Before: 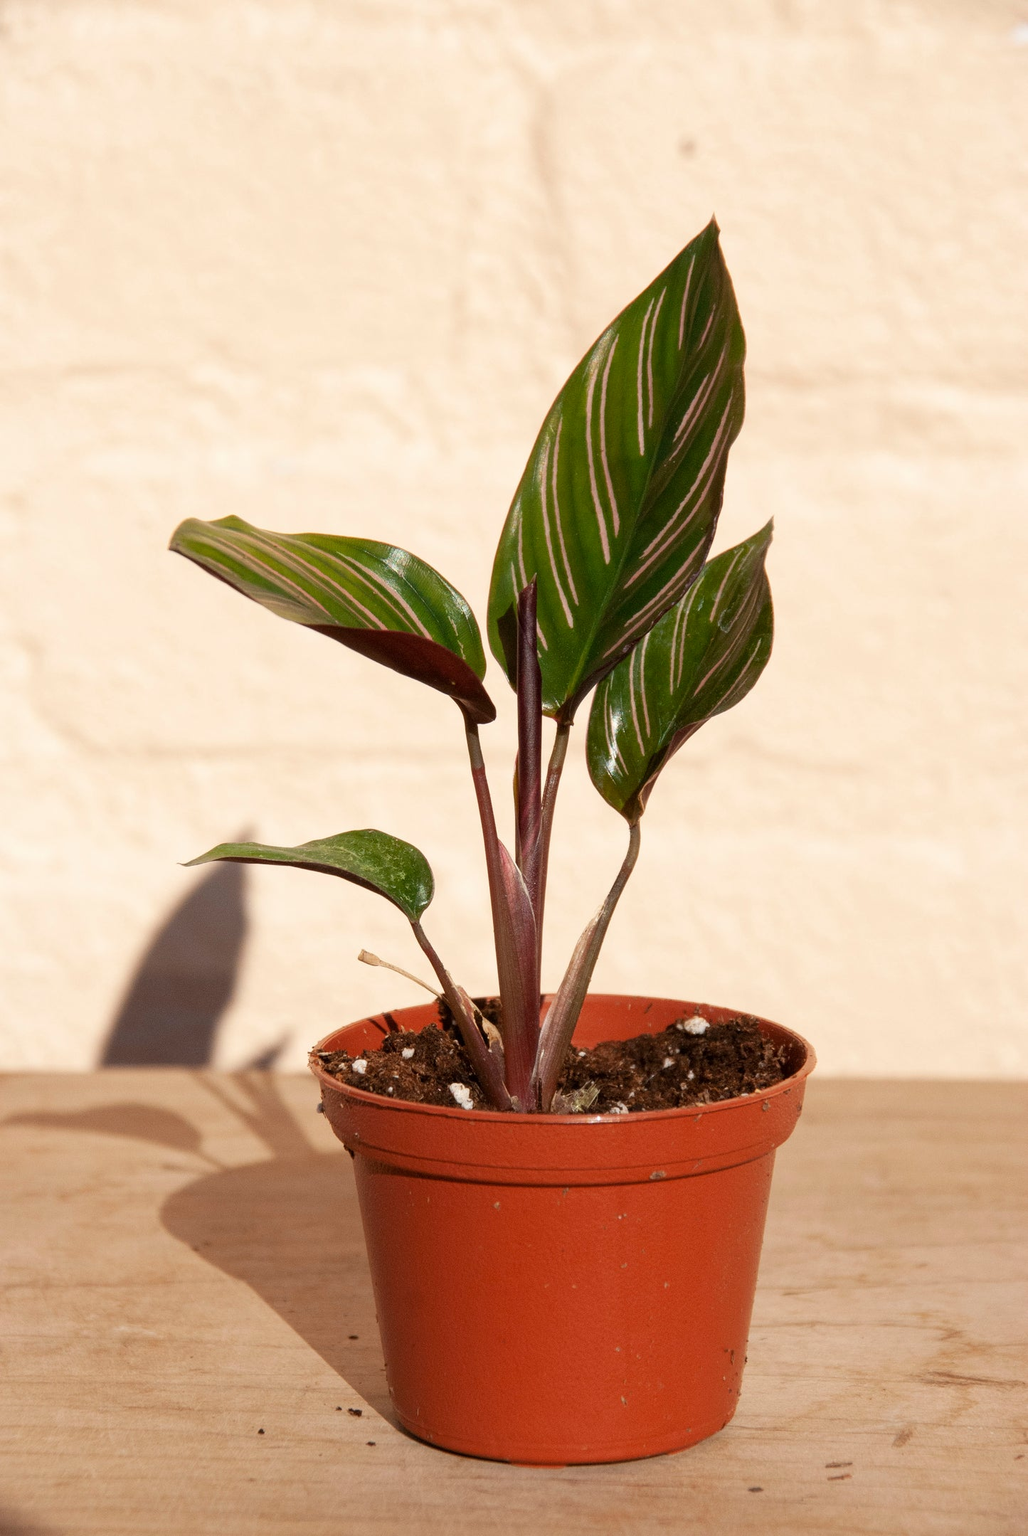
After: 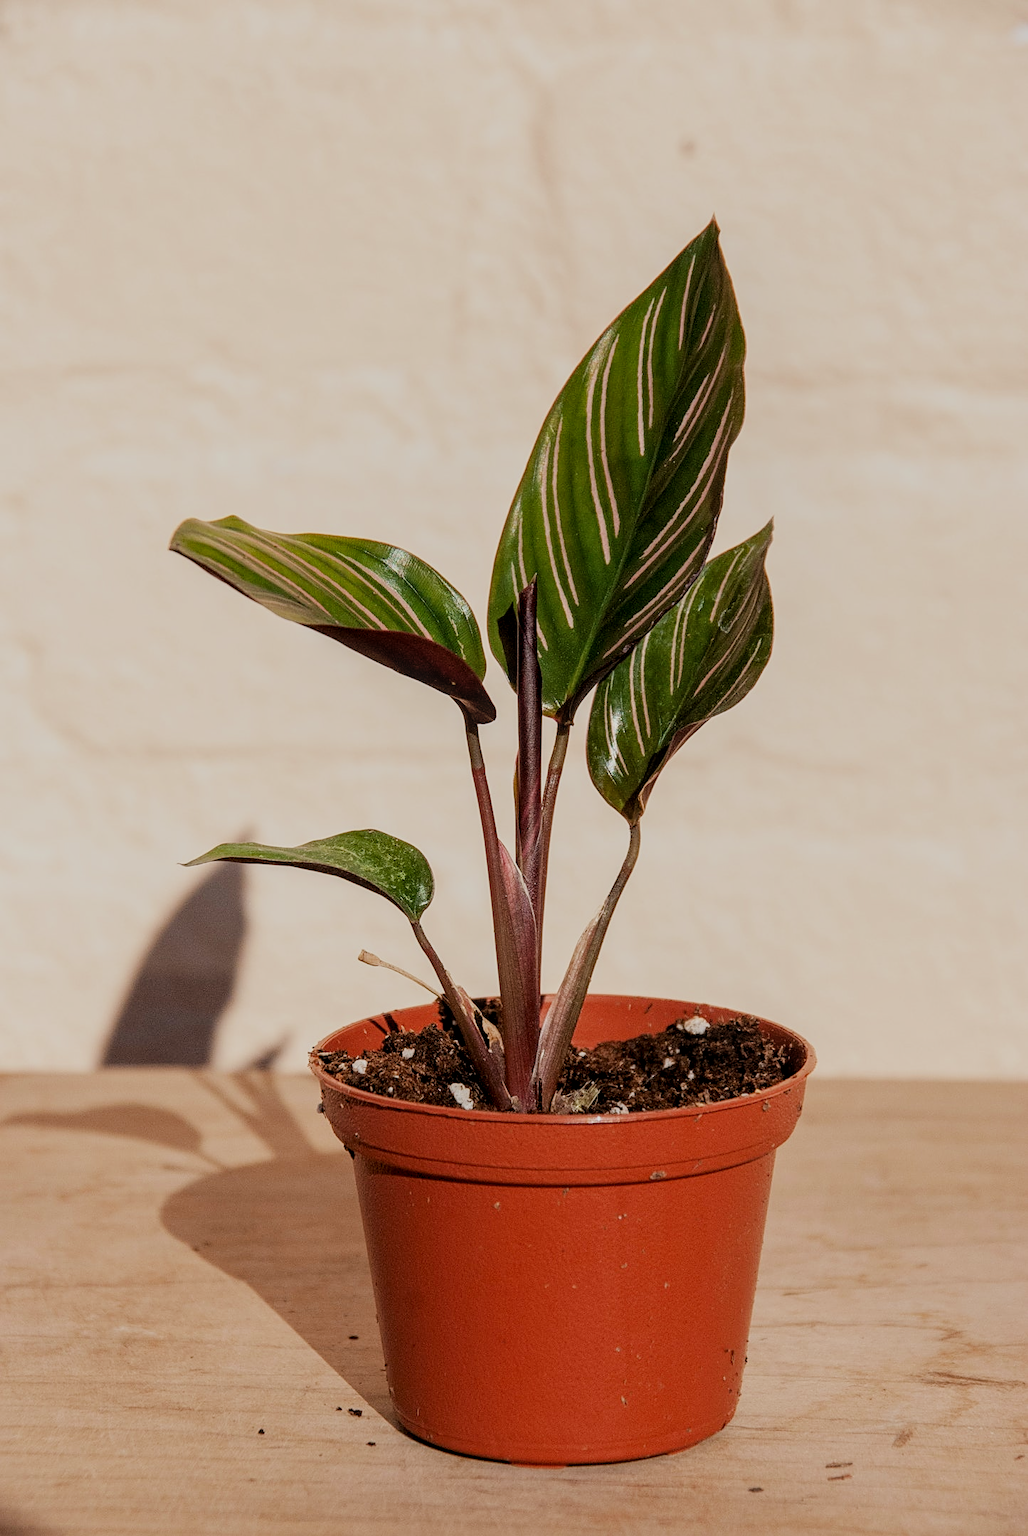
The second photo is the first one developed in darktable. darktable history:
local contrast: on, module defaults
filmic rgb: black relative exposure -7.17 EV, white relative exposure 5.36 EV, hardness 3.03
sharpen: on, module defaults
